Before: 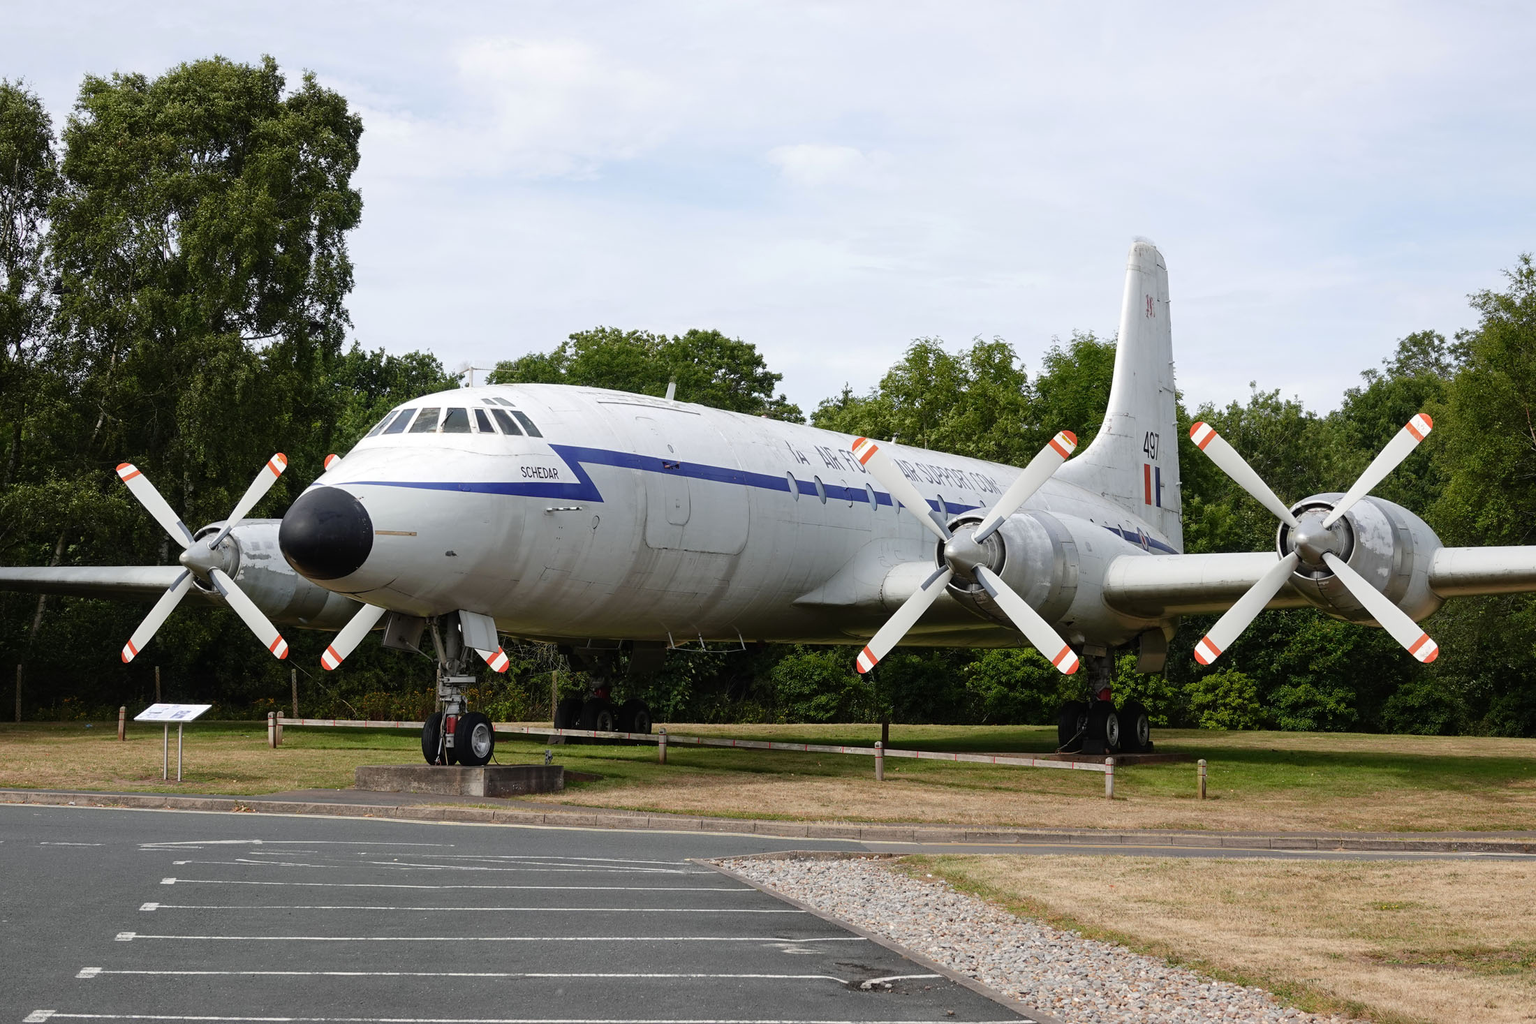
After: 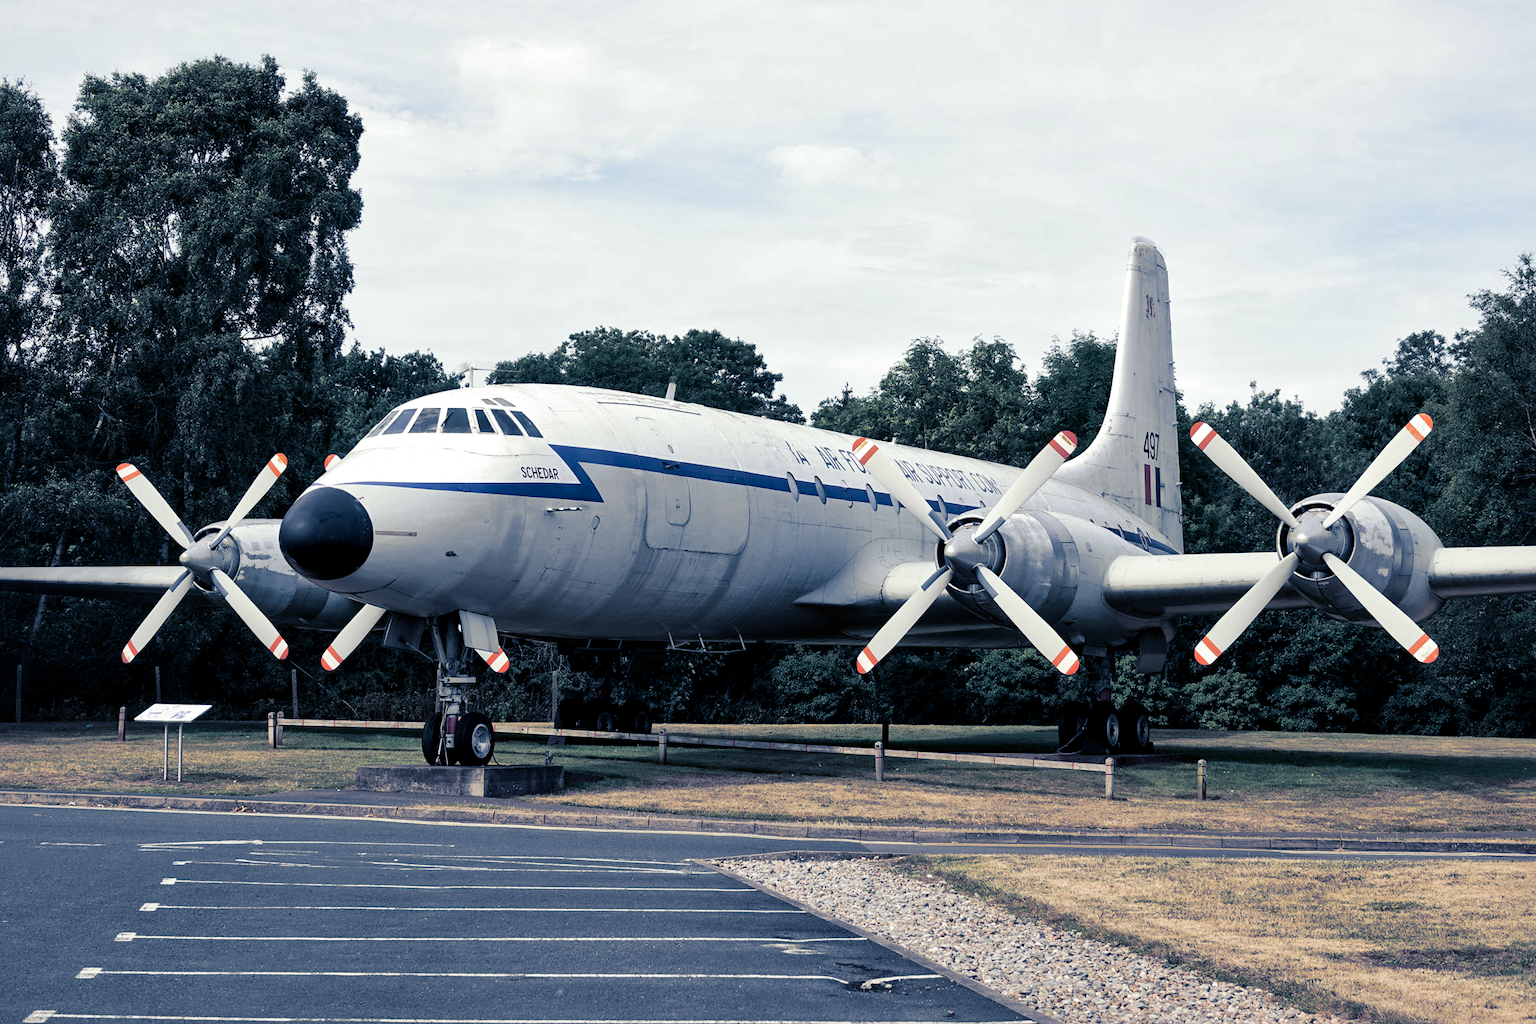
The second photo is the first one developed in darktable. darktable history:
split-toning: shadows › hue 226.8°, shadows › saturation 0.84
local contrast: mode bilateral grid, contrast 25, coarseness 47, detail 151%, midtone range 0.2
exposure: compensate highlight preservation false
